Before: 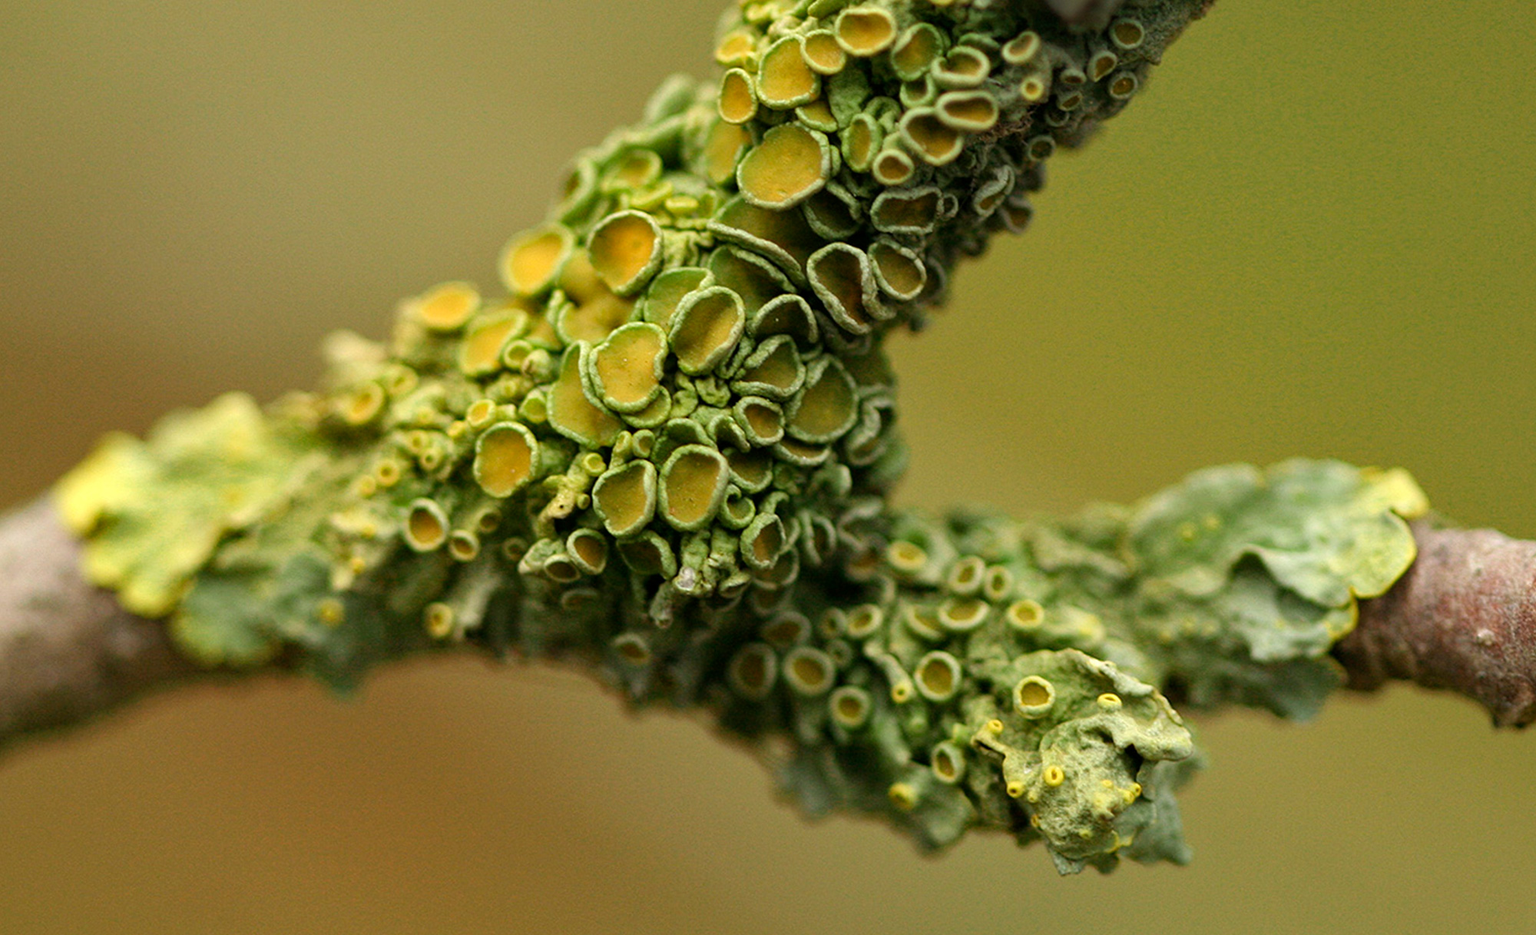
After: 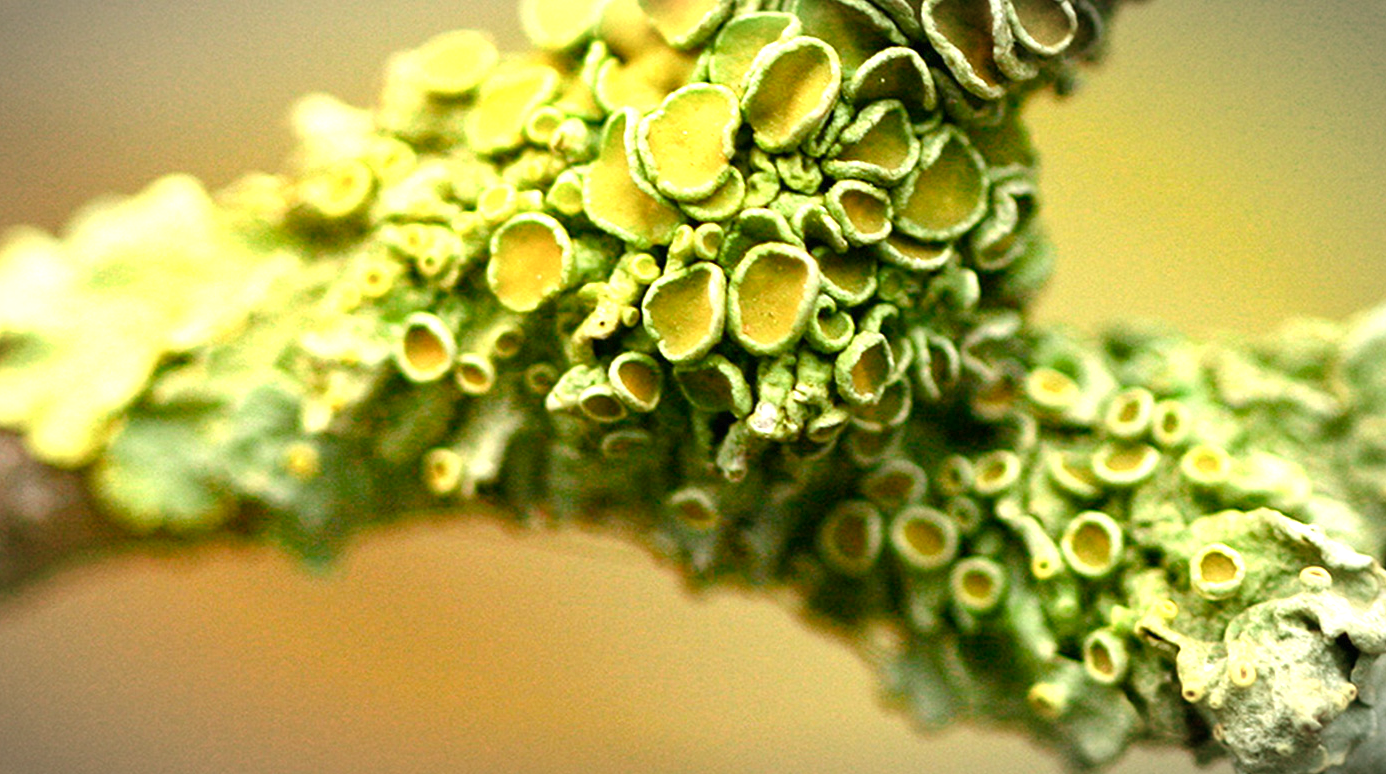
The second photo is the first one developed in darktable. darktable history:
crop: left 6.488%, top 27.668%, right 24.183%, bottom 8.656%
vignetting: fall-off start 87%, automatic ratio true
exposure: black level correction 0, exposure 1.388 EV, compensate exposure bias true, compensate highlight preservation false
color balance rgb: perceptual saturation grading › global saturation 20%, perceptual saturation grading › highlights -25%, perceptual saturation grading › shadows 25%
